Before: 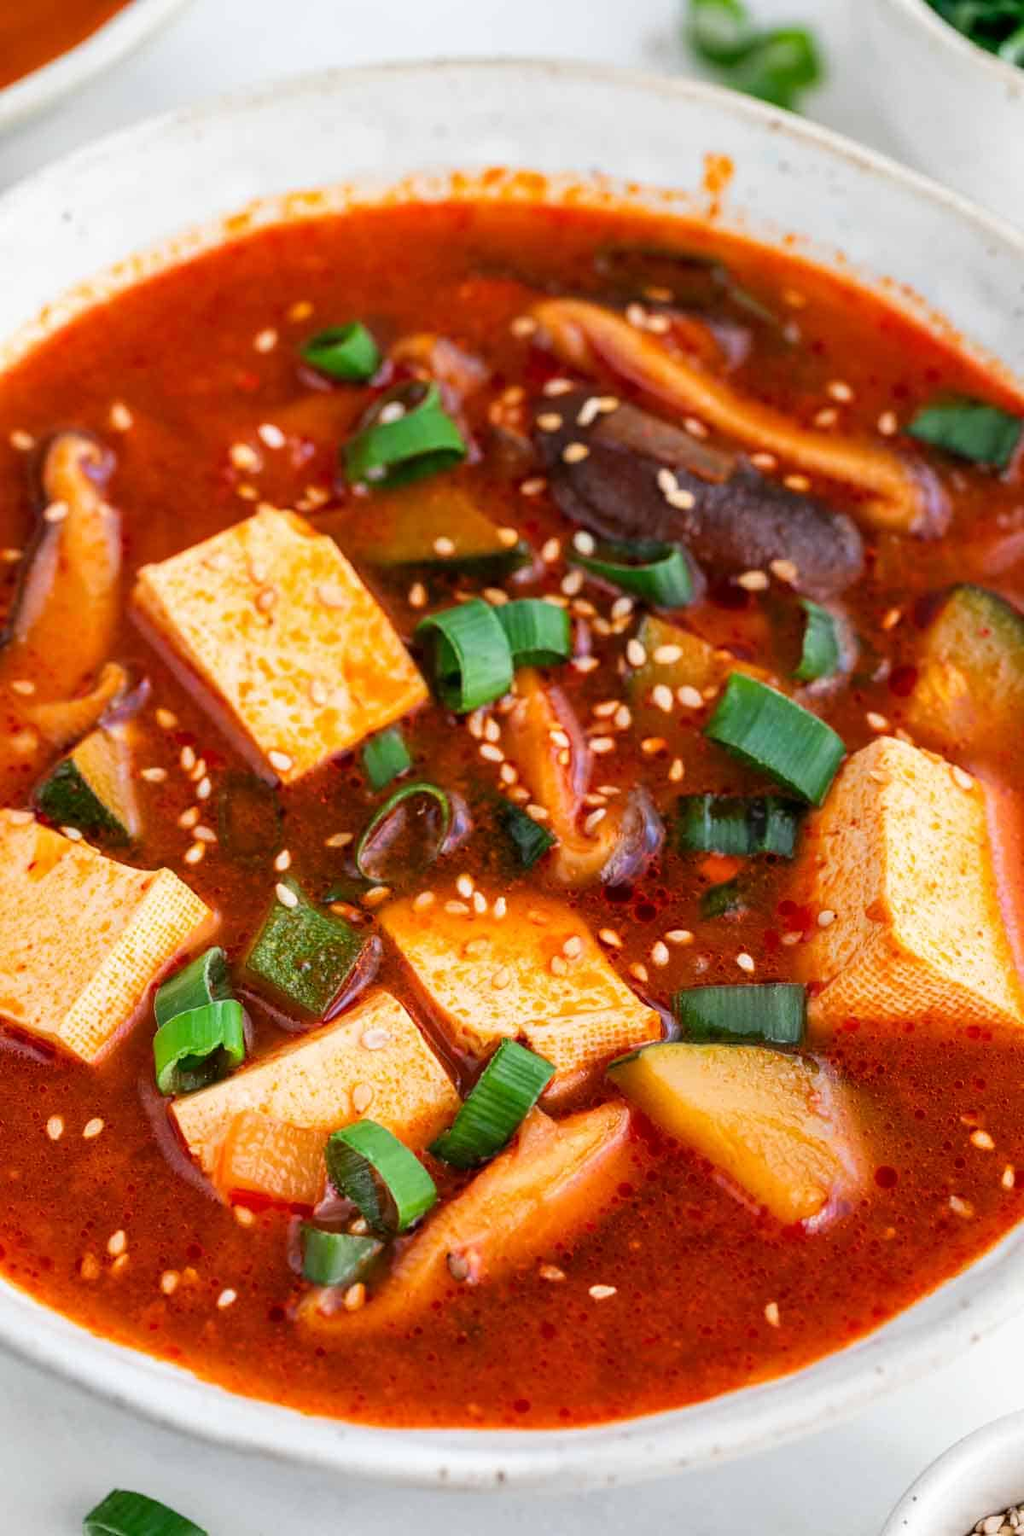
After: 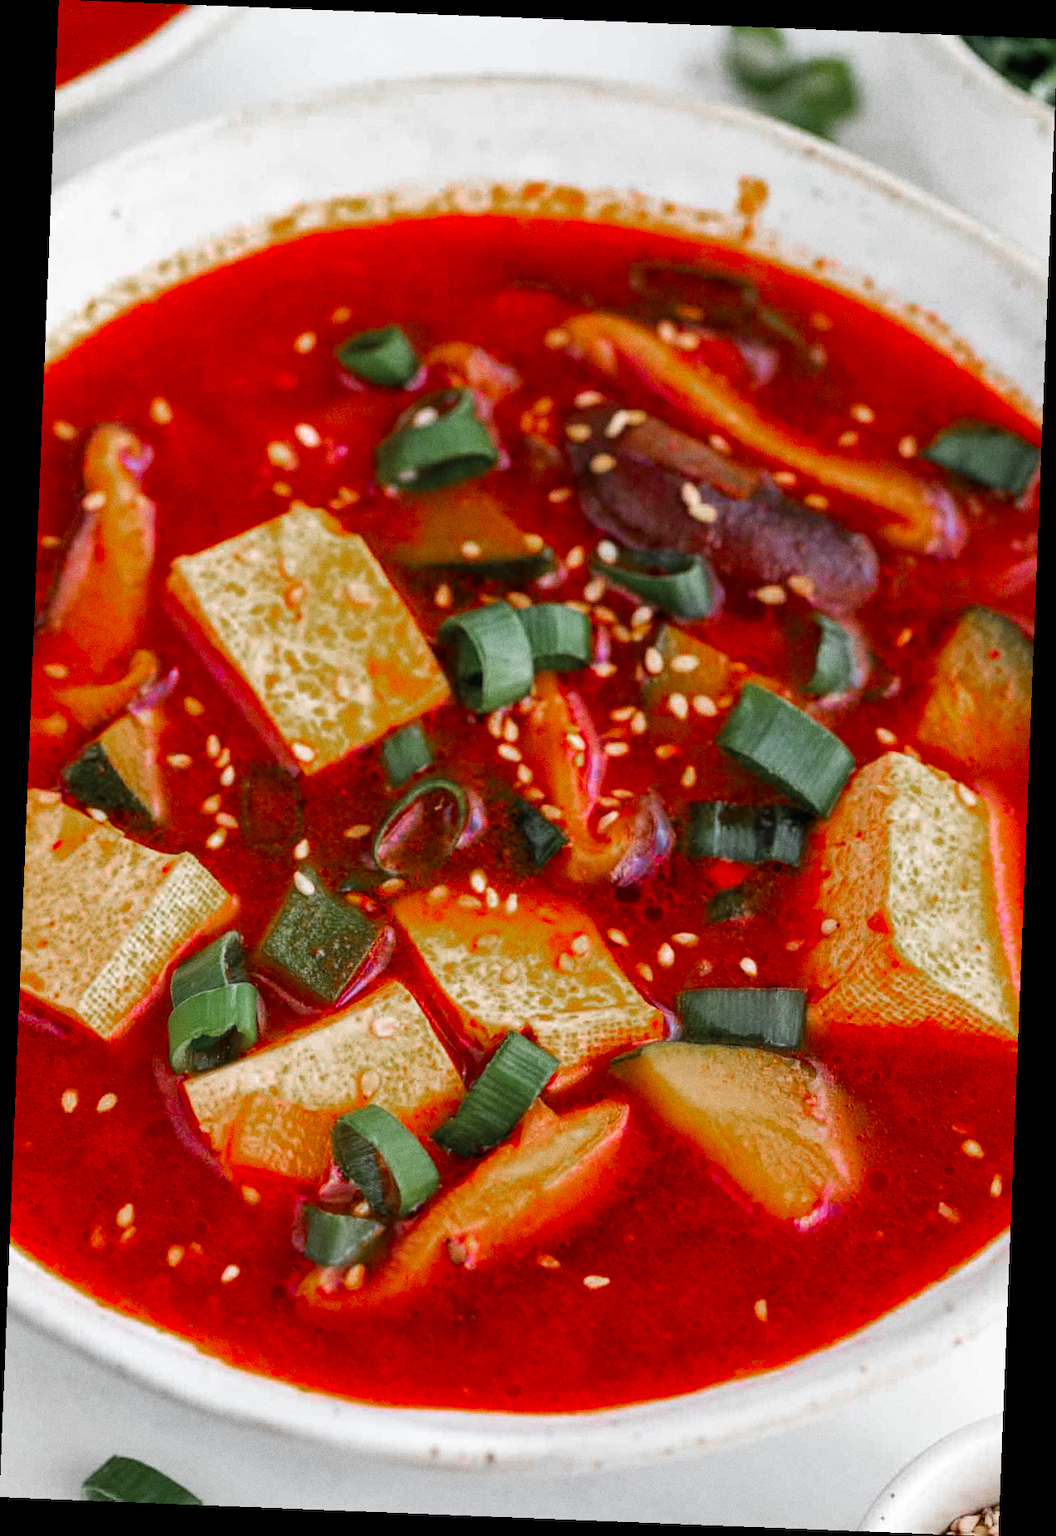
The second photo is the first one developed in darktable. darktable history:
rotate and perspective: rotation 2.27°, automatic cropping off
grain: coarseness 0.47 ISO
color zones: curves: ch0 [(0, 0.48) (0.209, 0.398) (0.305, 0.332) (0.429, 0.493) (0.571, 0.5) (0.714, 0.5) (0.857, 0.5) (1, 0.48)]; ch1 [(0, 0.736) (0.143, 0.625) (0.225, 0.371) (0.429, 0.256) (0.571, 0.241) (0.714, 0.213) (0.857, 0.48) (1, 0.736)]; ch2 [(0, 0.448) (0.143, 0.498) (0.286, 0.5) (0.429, 0.5) (0.571, 0.5) (0.714, 0.5) (0.857, 0.5) (1, 0.448)]
